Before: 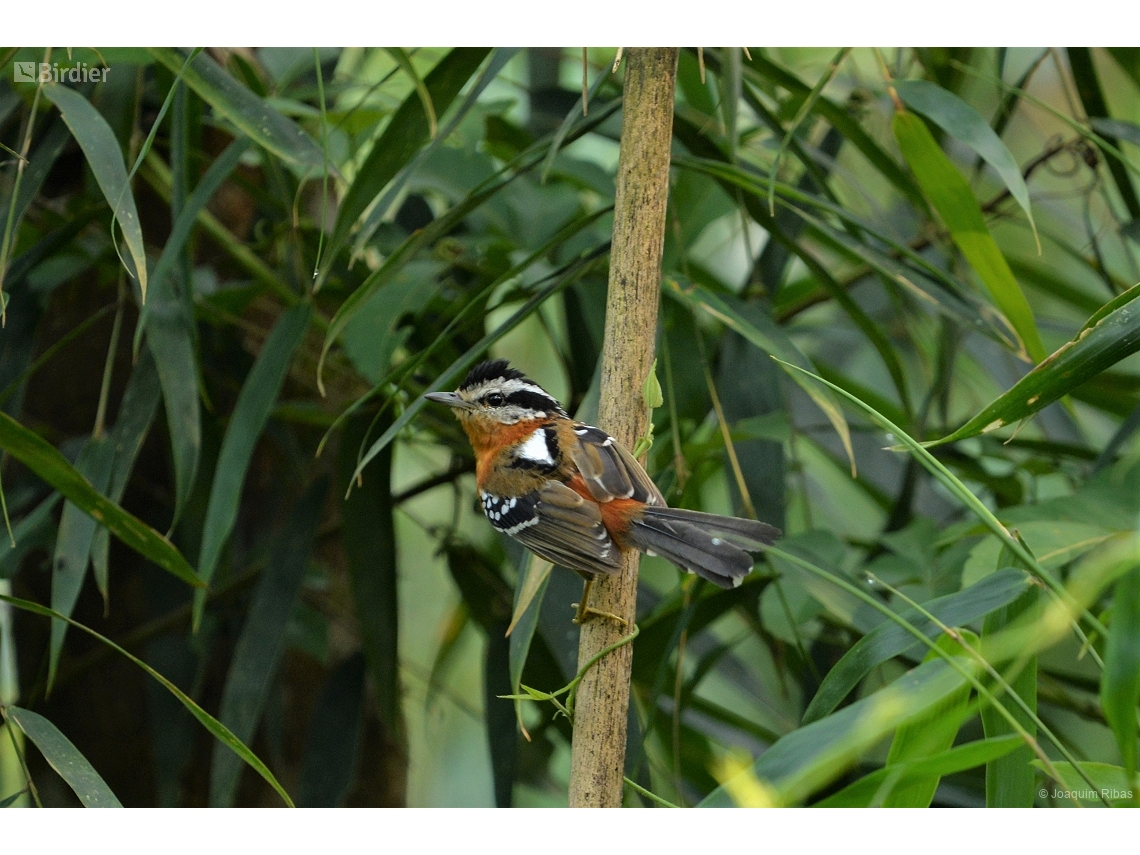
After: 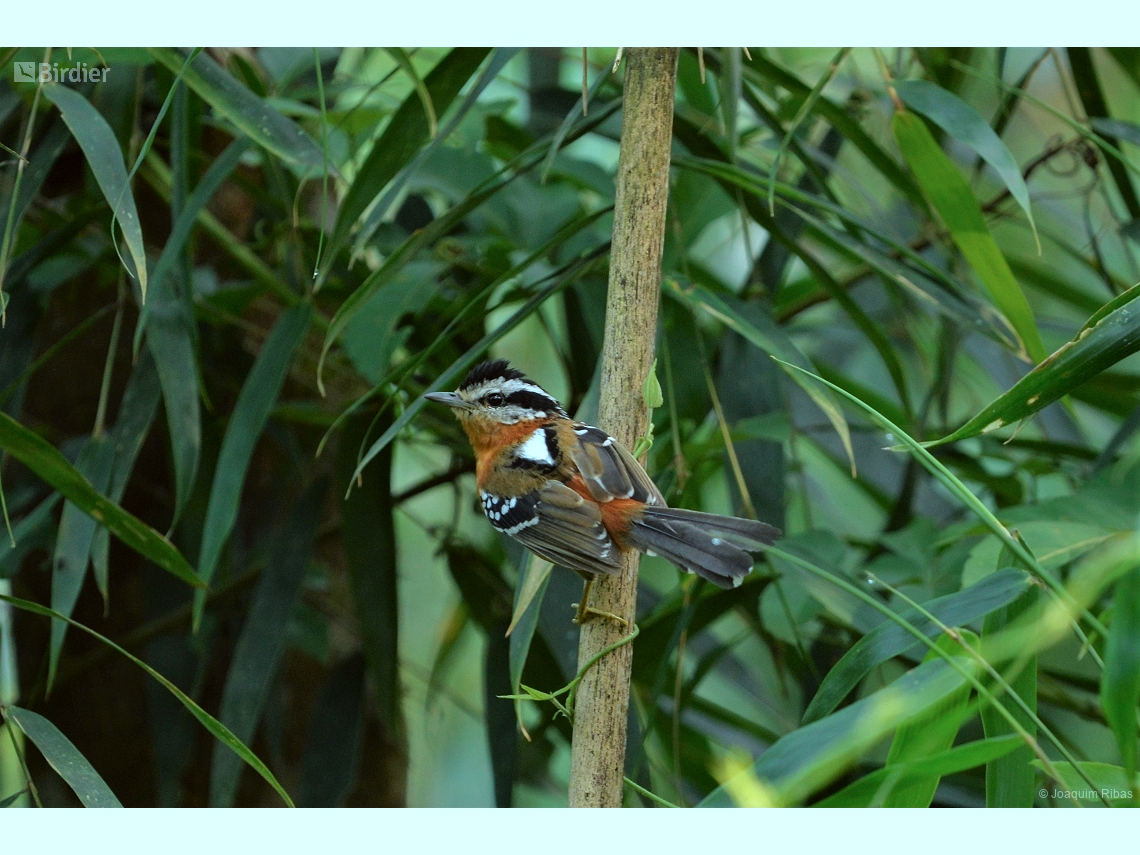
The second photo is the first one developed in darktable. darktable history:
color calibration: illuminant F (fluorescent), F source F9 (Cool White Deluxe 4150 K) – high CRI, x 0.375, y 0.373, temperature 4156.45 K
color correction: highlights a* -2.91, highlights b* -2.71, shadows a* 2.08, shadows b* 2.79
